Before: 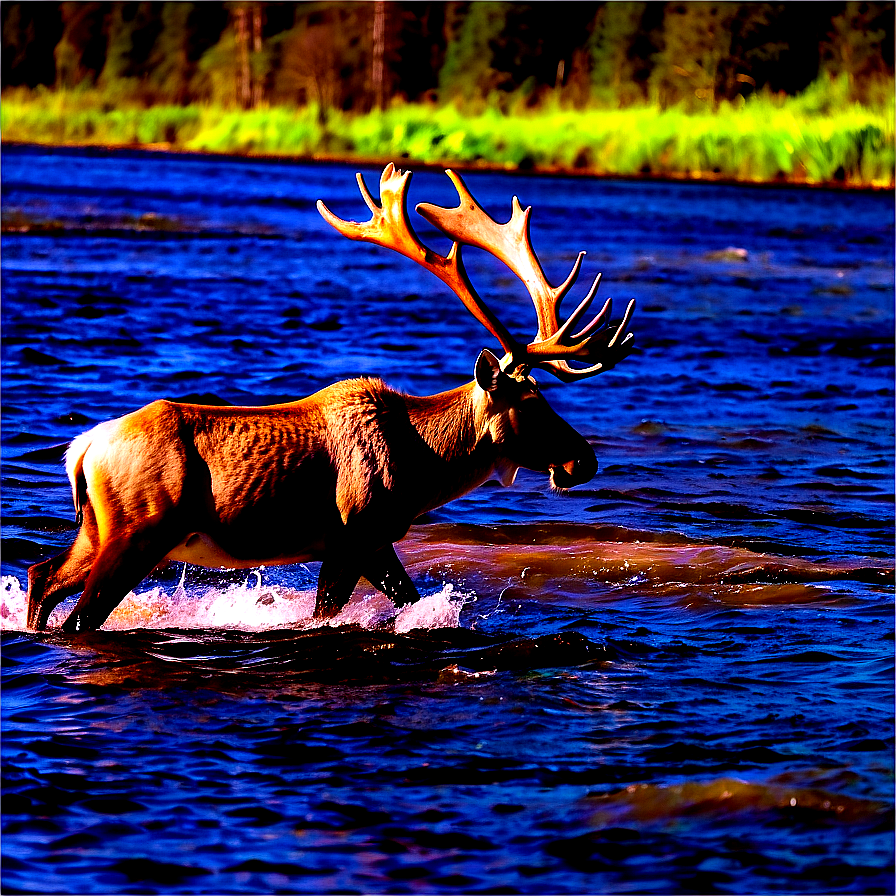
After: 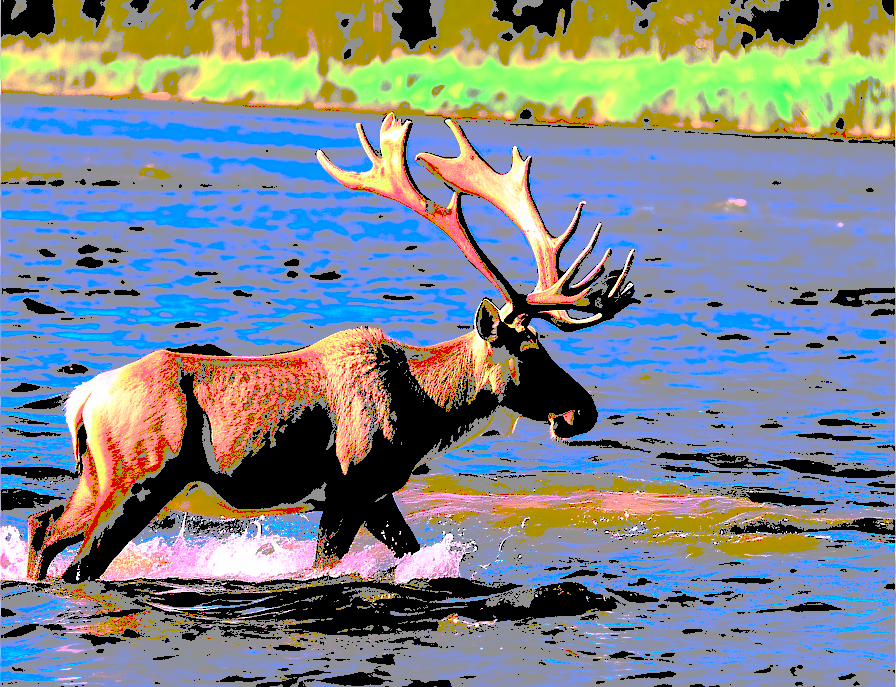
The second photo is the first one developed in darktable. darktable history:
crop: top 5.667%, bottom 17.637%
tone curve: curves: ch0 [(0, 0) (0.003, 0.6) (0.011, 0.6) (0.025, 0.601) (0.044, 0.601) (0.069, 0.601) (0.1, 0.601) (0.136, 0.602) (0.177, 0.605) (0.224, 0.609) (0.277, 0.615) (0.335, 0.625) (0.399, 0.633) (0.468, 0.654) (0.543, 0.676) (0.623, 0.71) (0.709, 0.753) (0.801, 0.802) (0.898, 0.85) (1, 1)], preserve colors none
exposure: exposure -0.151 EV, compensate highlight preservation false
contrast brightness saturation: contrast 0.83, brightness 0.59, saturation 0.59
